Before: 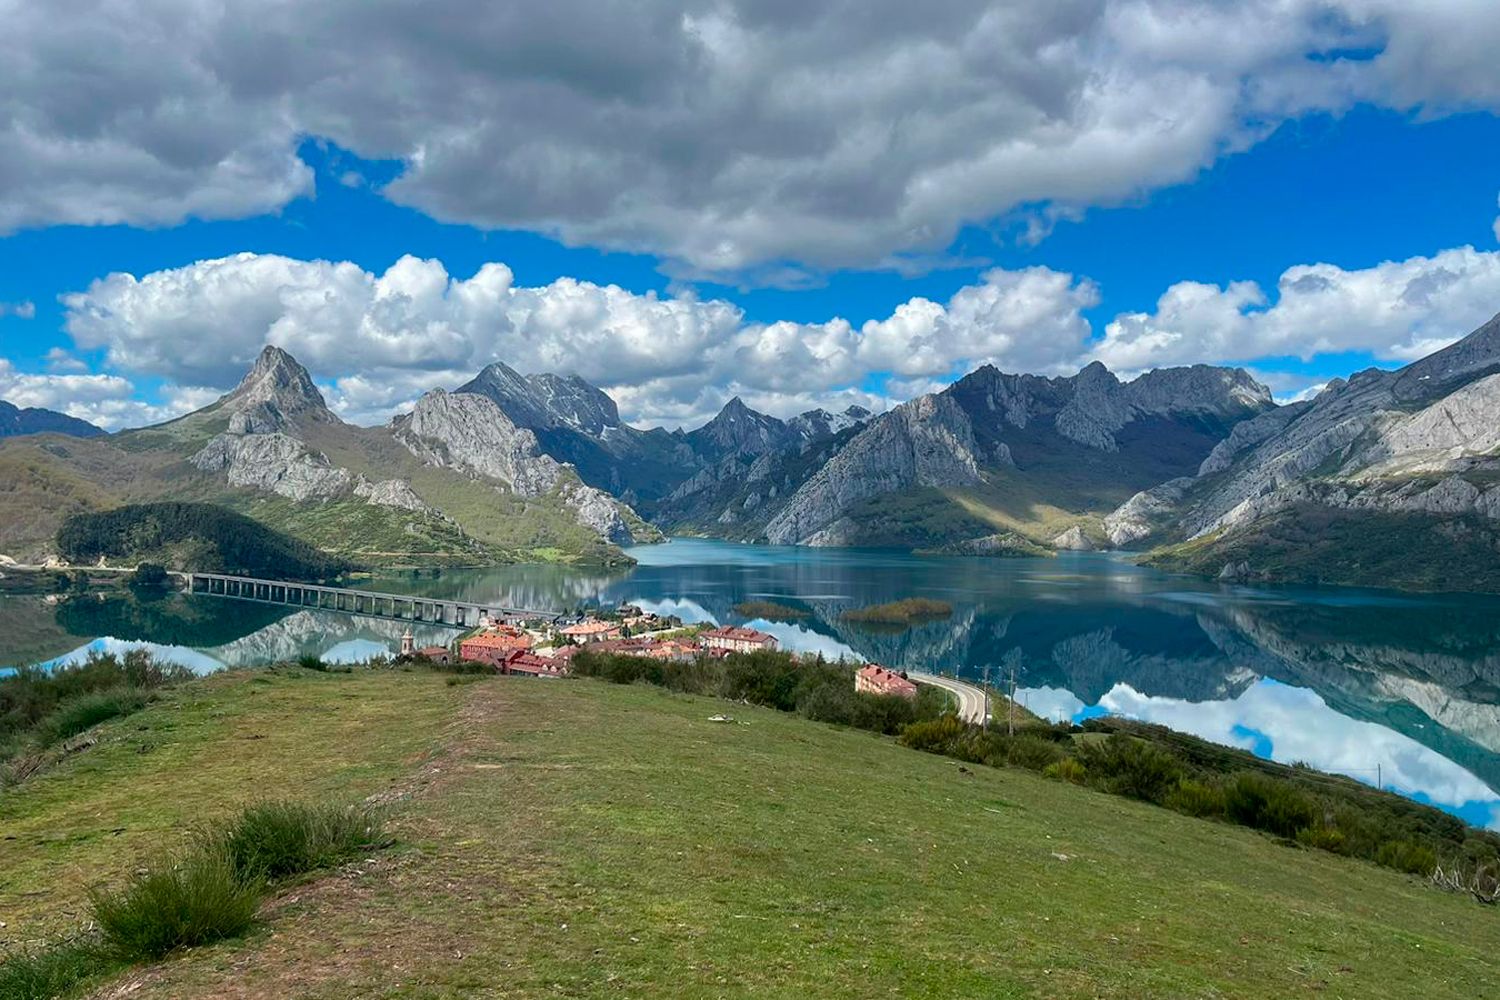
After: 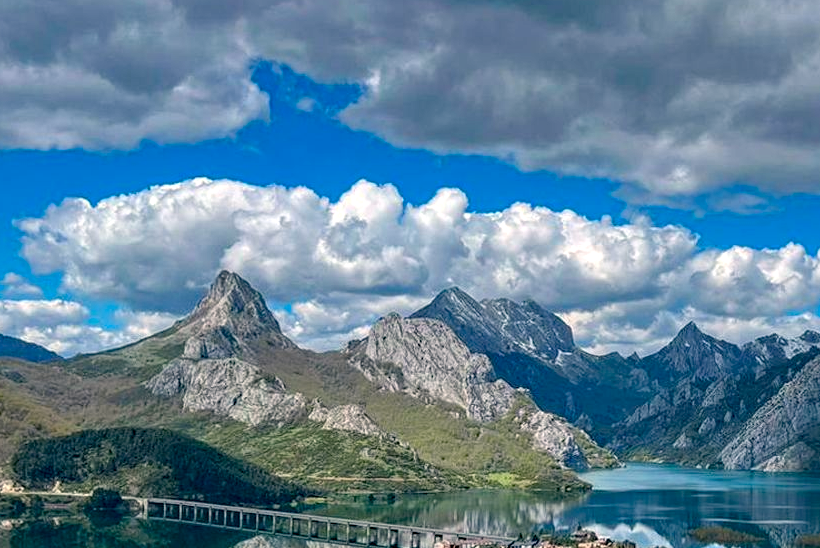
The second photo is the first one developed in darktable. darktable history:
crop and rotate: left 3.047%, top 7.509%, right 42.236%, bottom 37.598%
haze removal: strength 0.29, distance 0.25, compatibility mode true, adaptive false
color correction: highlights a* 5.38, highlights b* 5.3, shadows a* -4.26, shadows b* -5.11
local contrast: on, module defaults
